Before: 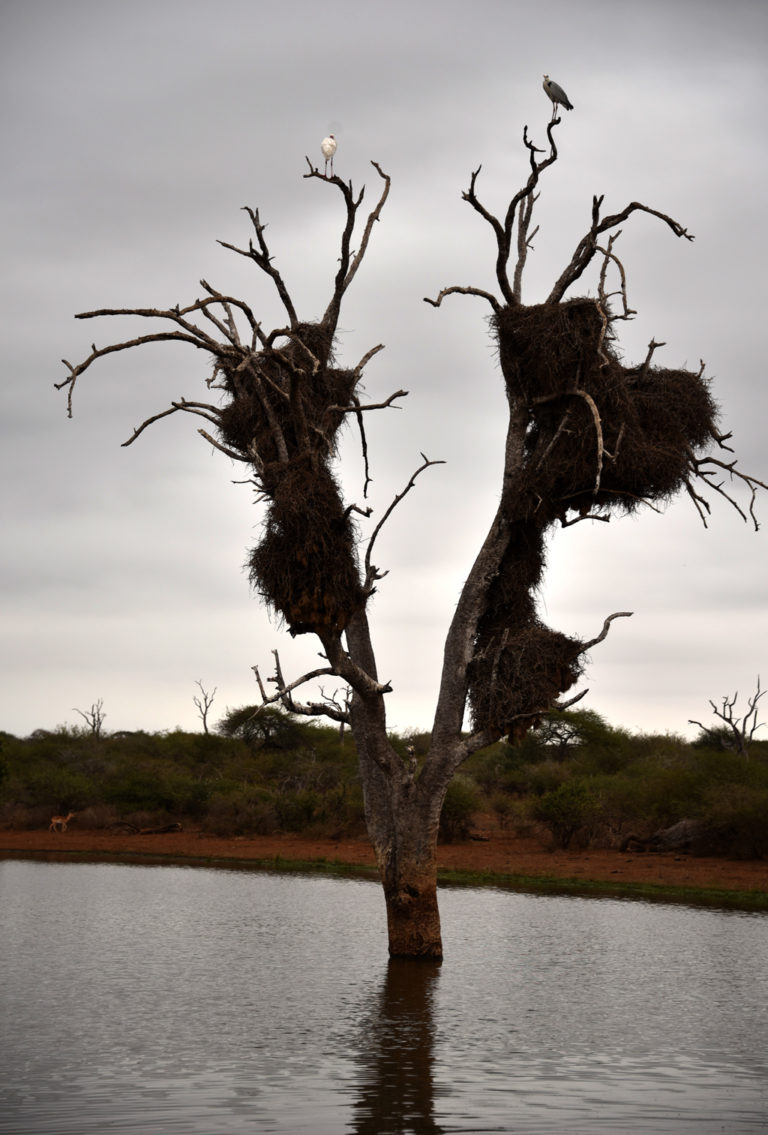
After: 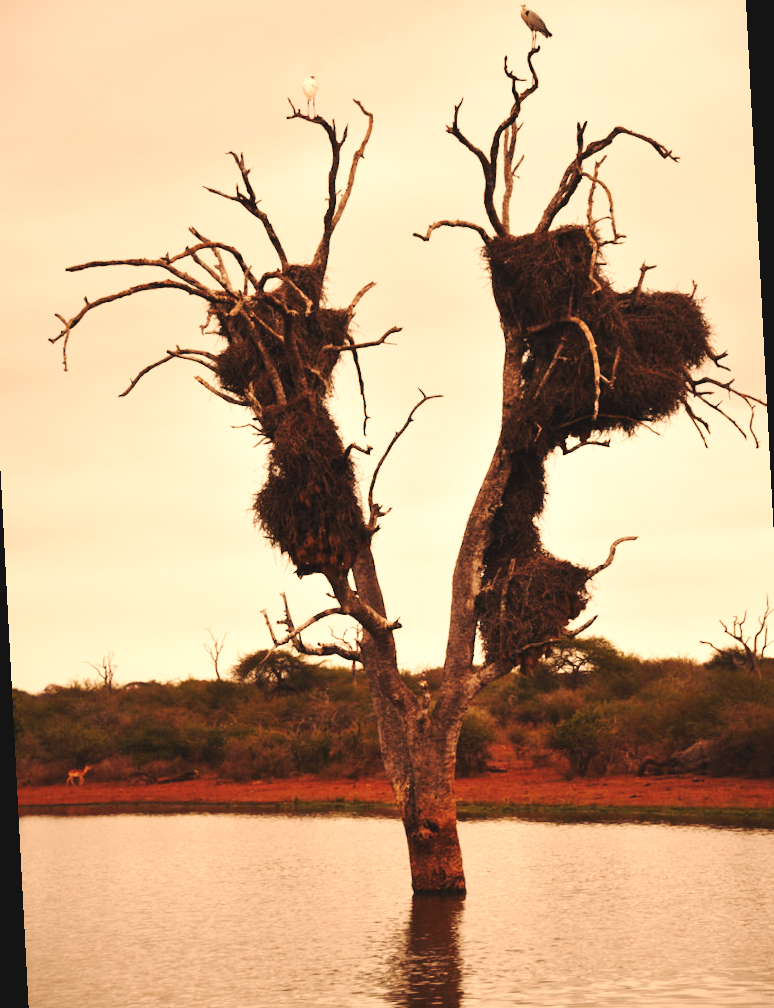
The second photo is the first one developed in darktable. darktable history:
rotate and perspective: rotation -3°, crop left 0.031, crop right 0.968, crop top 0.07, crop bottom 0.93
white balance: red 1.467, blue 0.684
base curve: curves: ch0 [(0, 0.007) (0.028, 0.063) (0.121, 0.311) (0.46, 0.743) (0.859, 0.957) (1, 1)], preserve colors none
